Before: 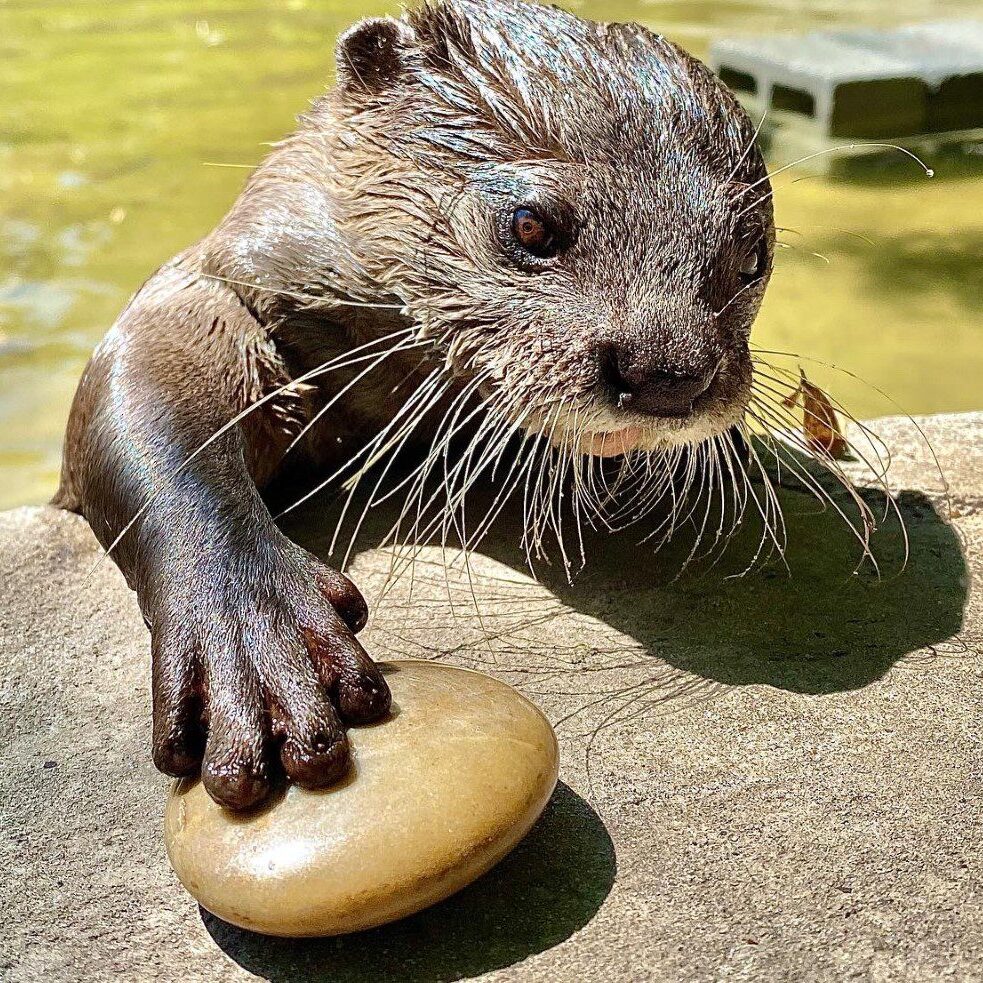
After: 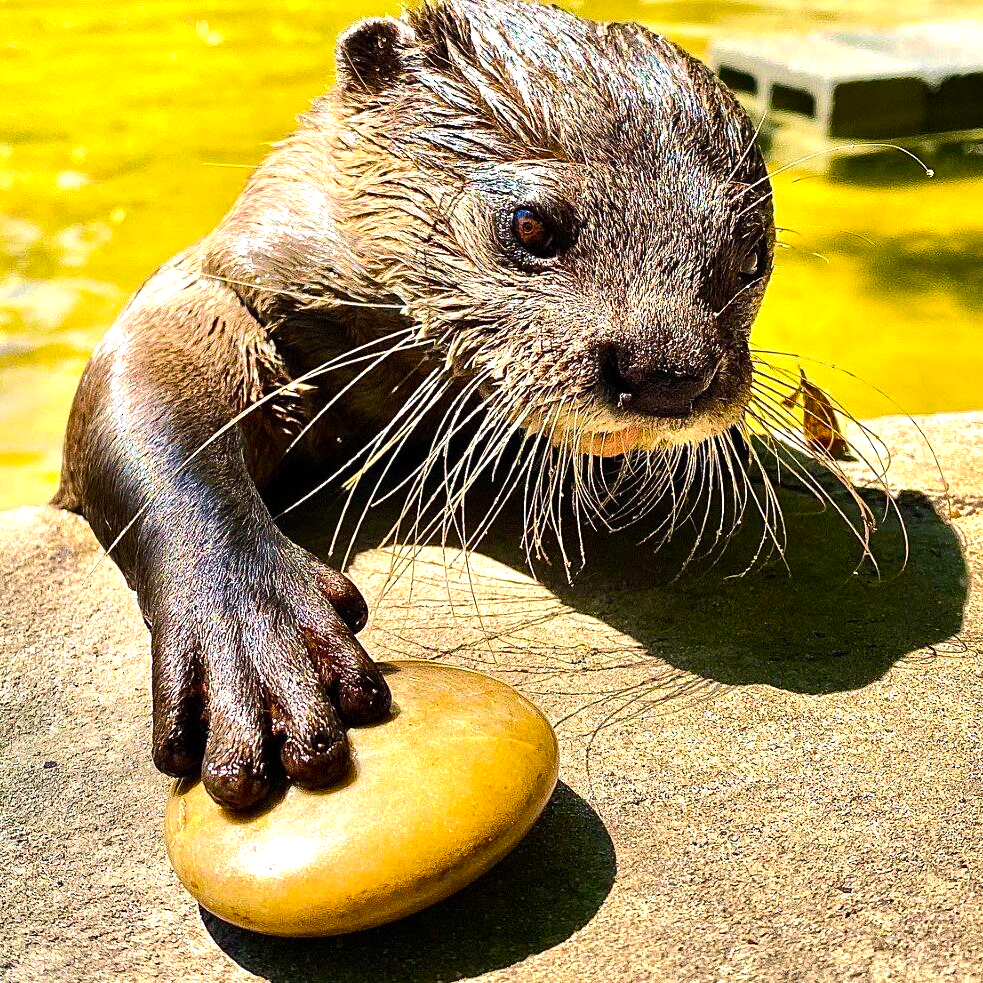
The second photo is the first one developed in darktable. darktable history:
tone equalizer: -8 EV -0.78 EV, -7 EV -0.697 EV, -6 EV -0.574 EV, -5 EV -0.411 EV, -3 EV 0.37 EV, -2 EV 0.6 EV, -1 EV 0.676 EV, +0 EV 0.744 EV, edges refinement/feathering 500, mask exposure compensation -1.57 EV, preserve details no
color balance rgb: highlights gain › chroma 3.069%, highlights gain › hue 60.2°, perceptual saturation grading › global saturation 25.816%, global vibrance 32.972%
